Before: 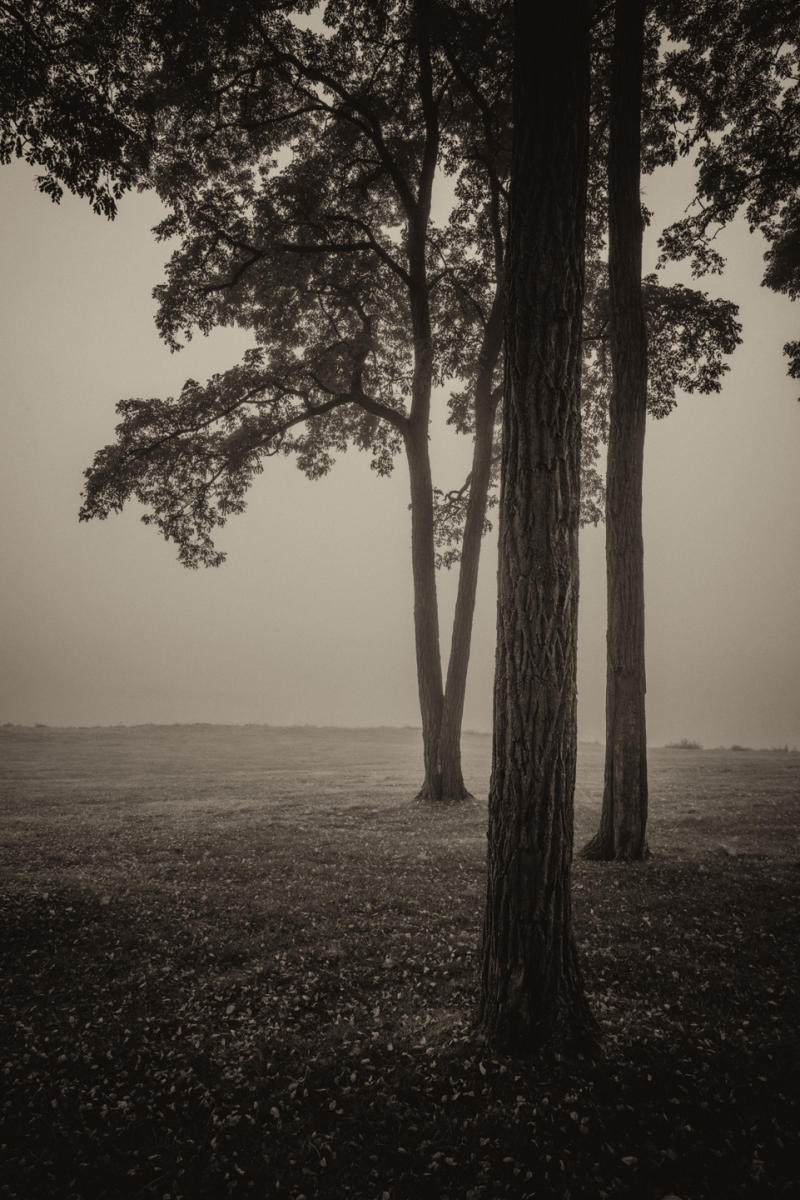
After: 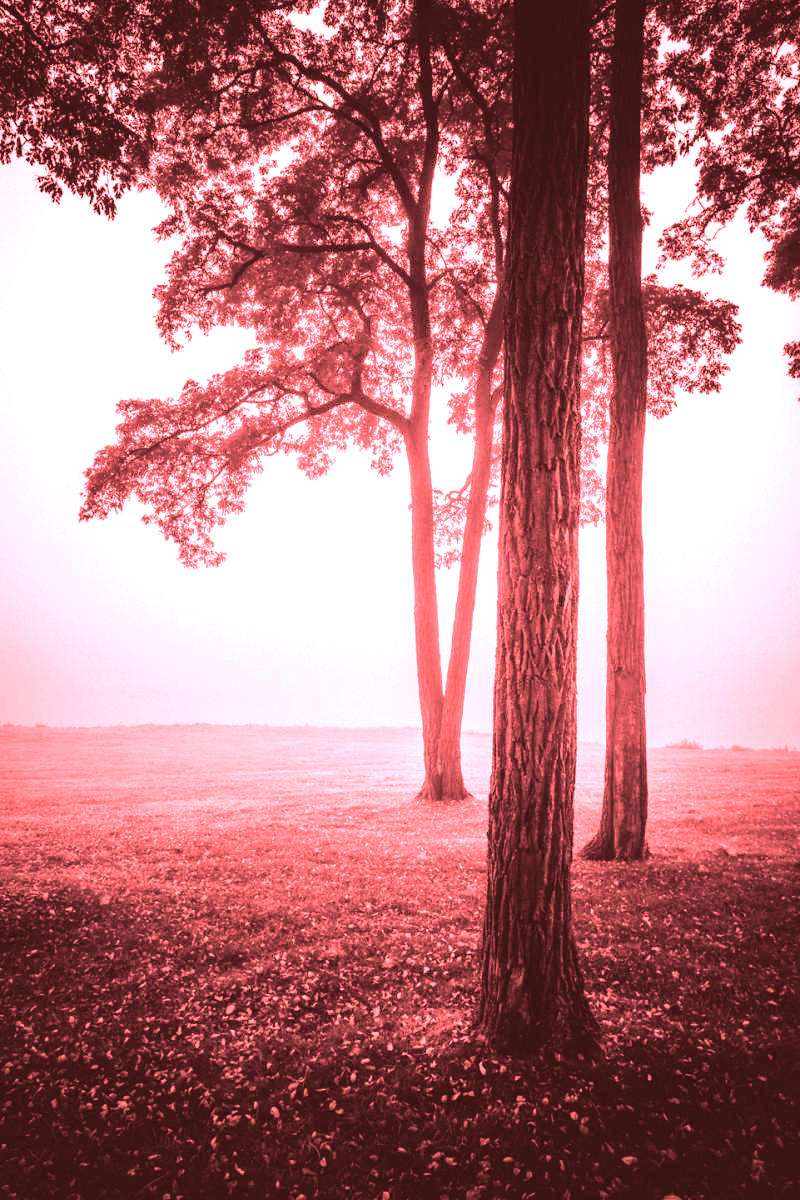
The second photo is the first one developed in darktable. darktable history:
white balance: red 4.26, blue 1.802
contrast brightness saturation: contrast 0.1, saturation -0.3
